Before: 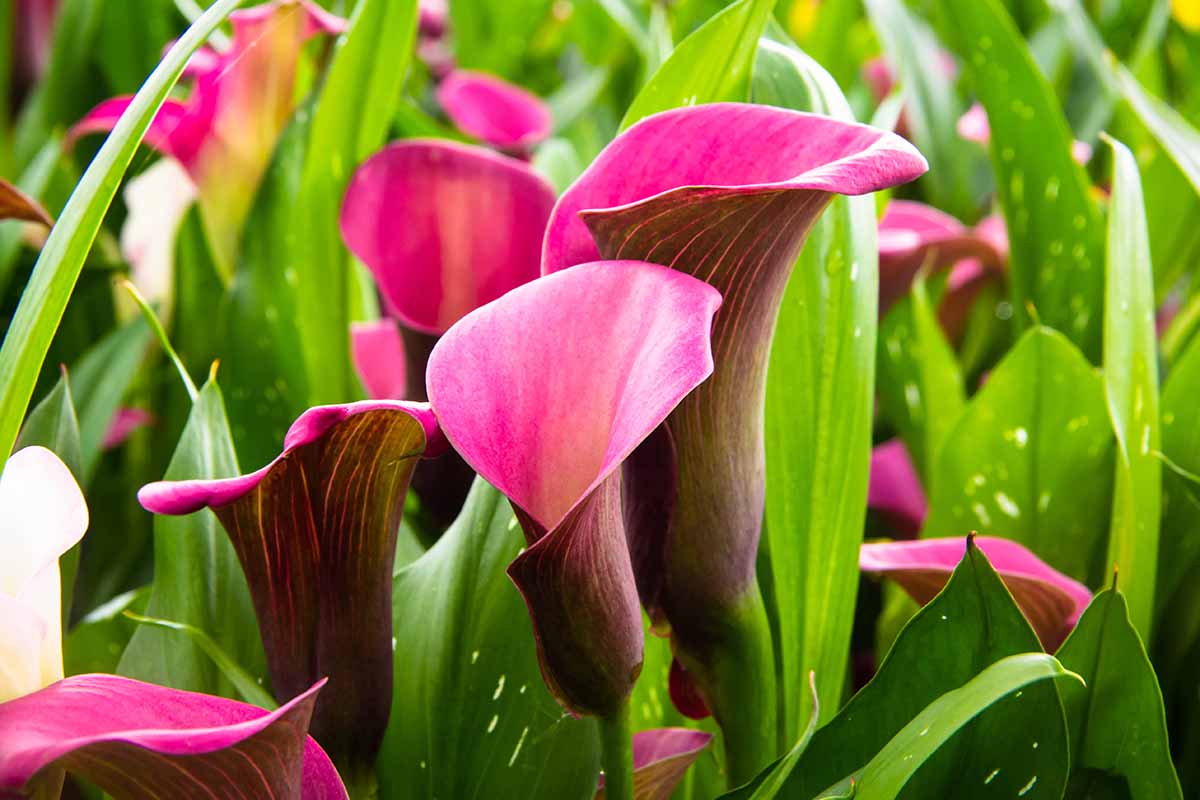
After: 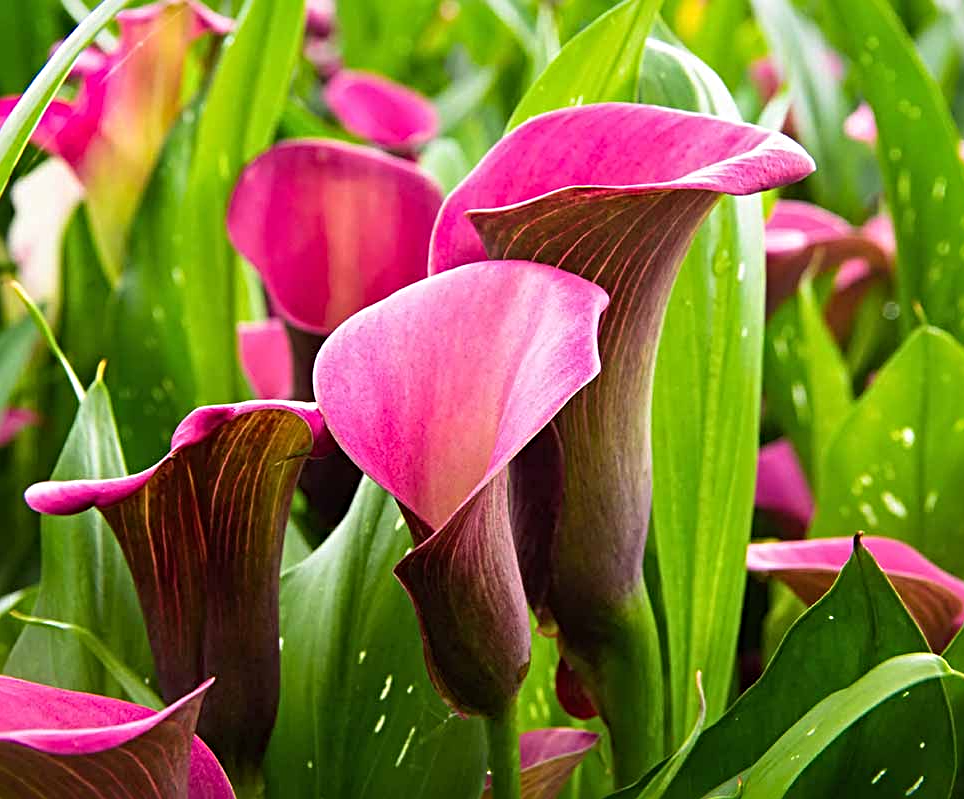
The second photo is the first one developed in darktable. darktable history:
sharpen: radius 3.95
crop and rotate: left 9.495%, right 10.117%
